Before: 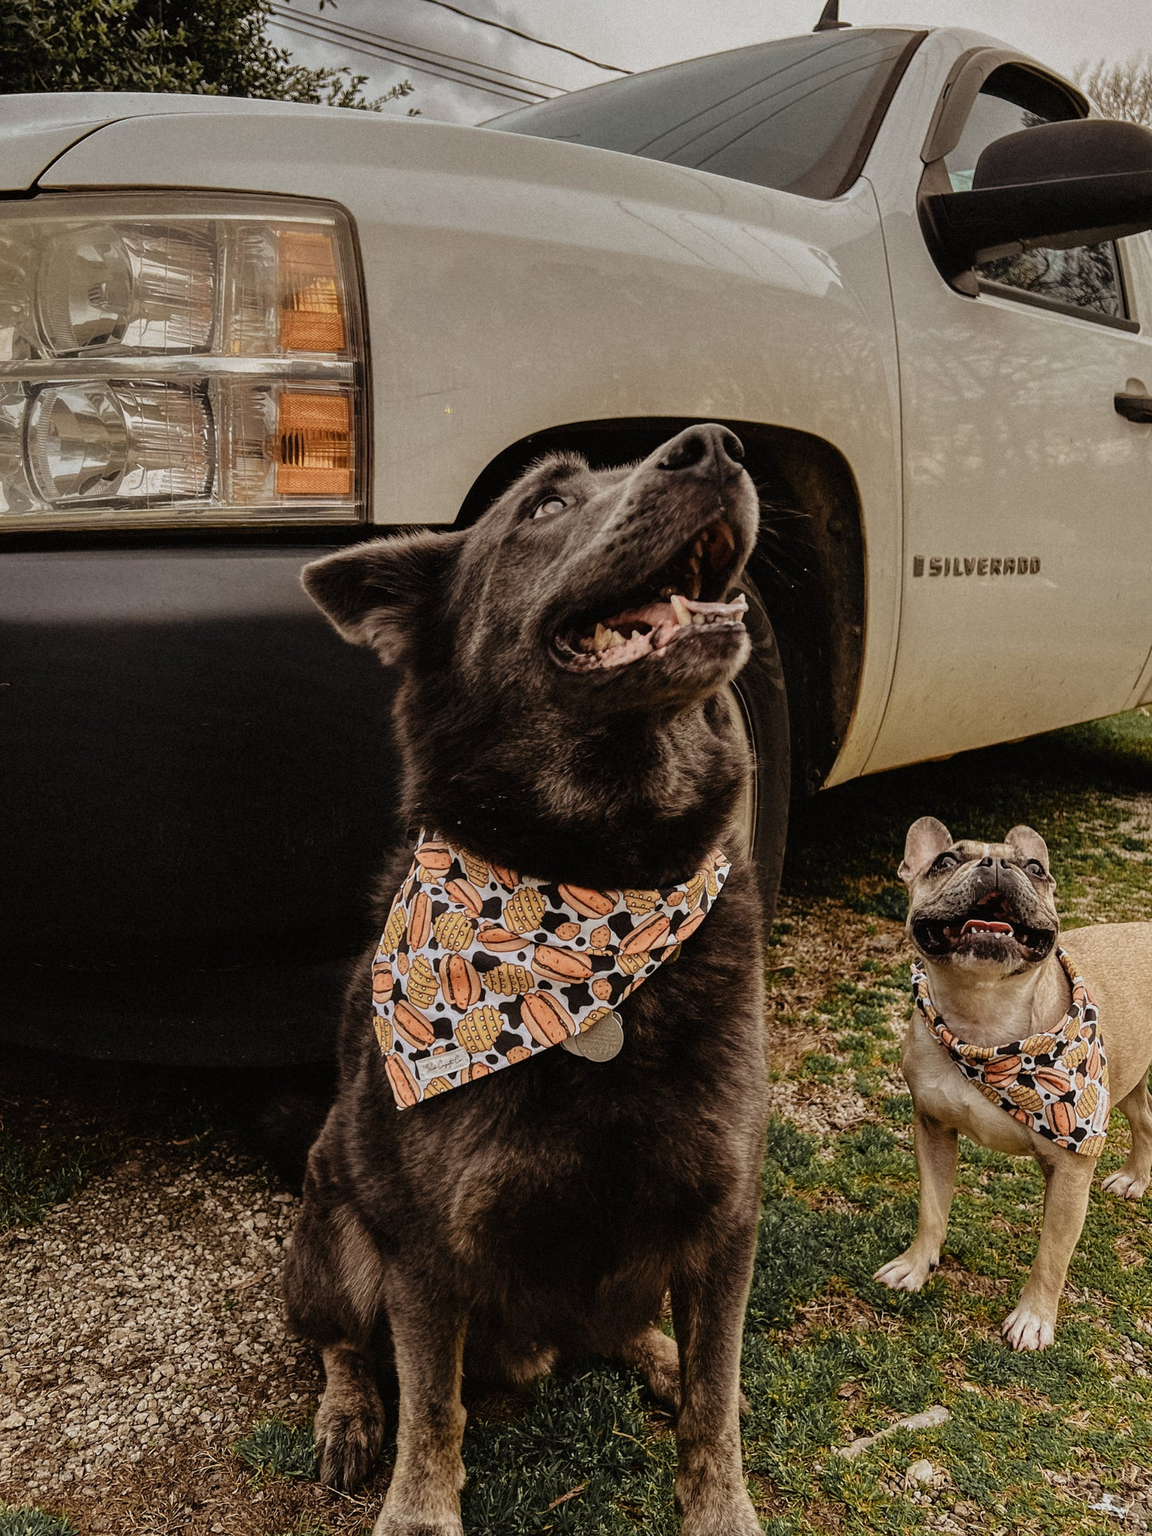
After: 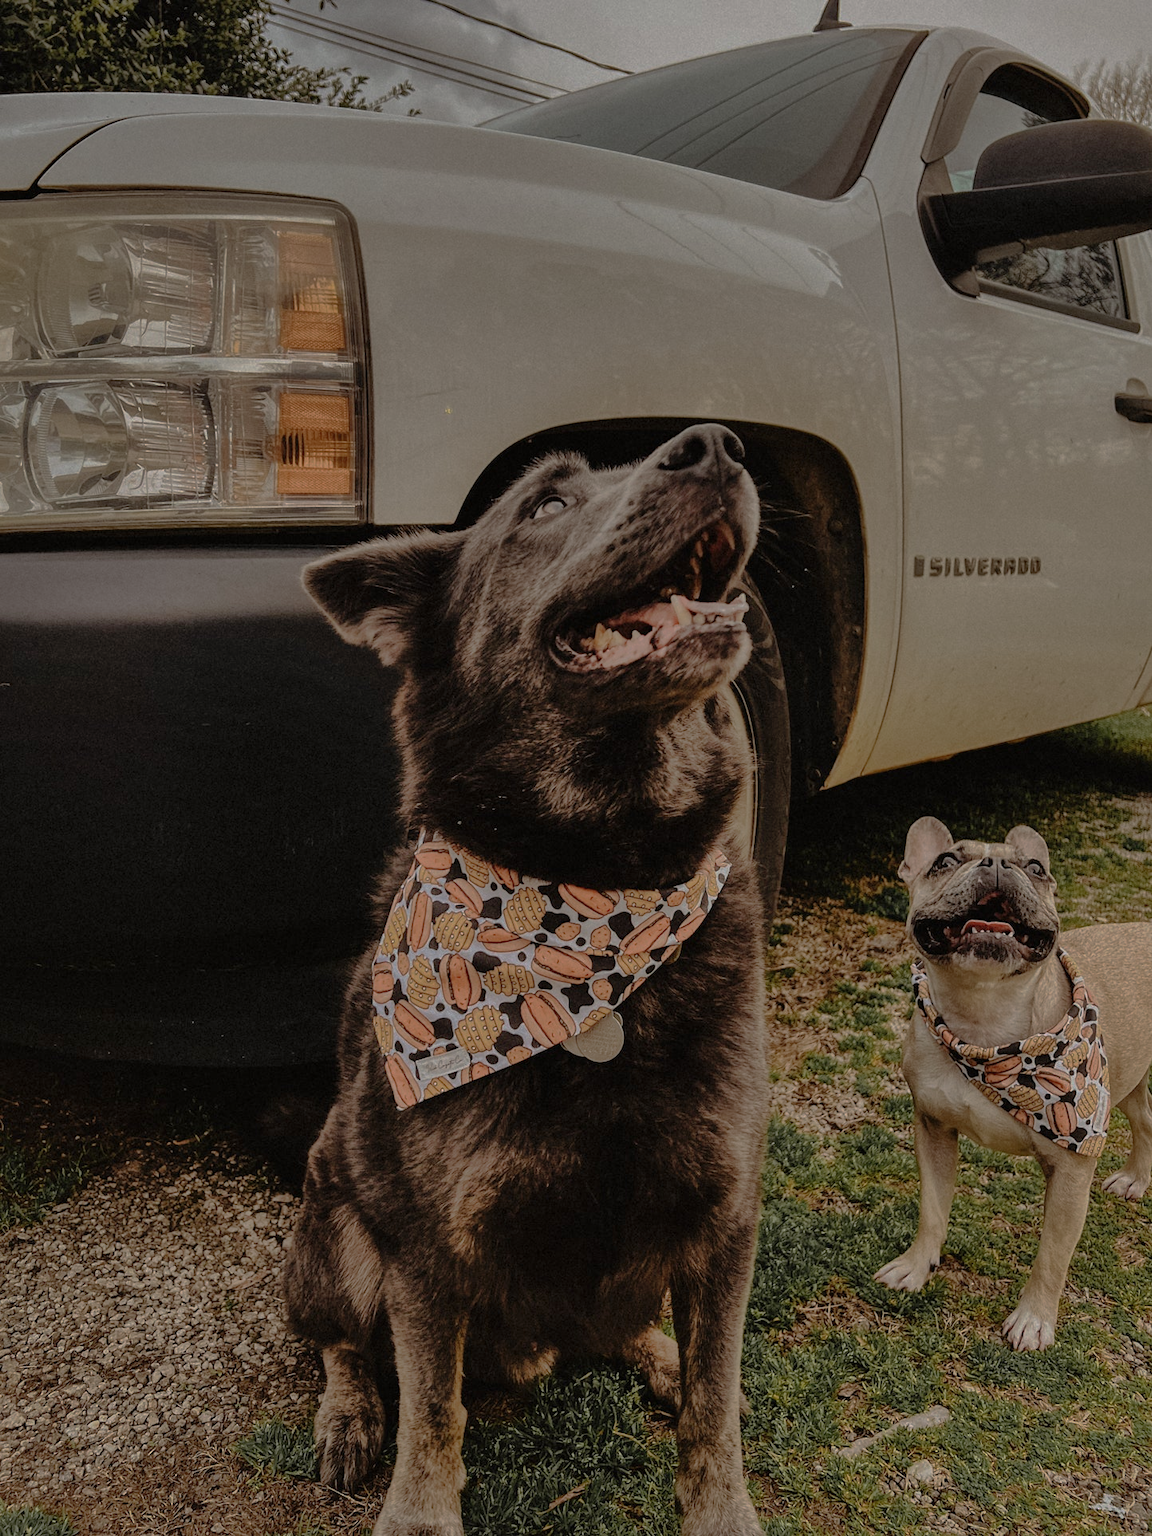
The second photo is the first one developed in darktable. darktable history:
shadows and highlights: highlights color adjustment 46.77%
base curve: curves: ch0 [(0, 0) (0.841, 0.609) (1, 1)], preserve colors none
